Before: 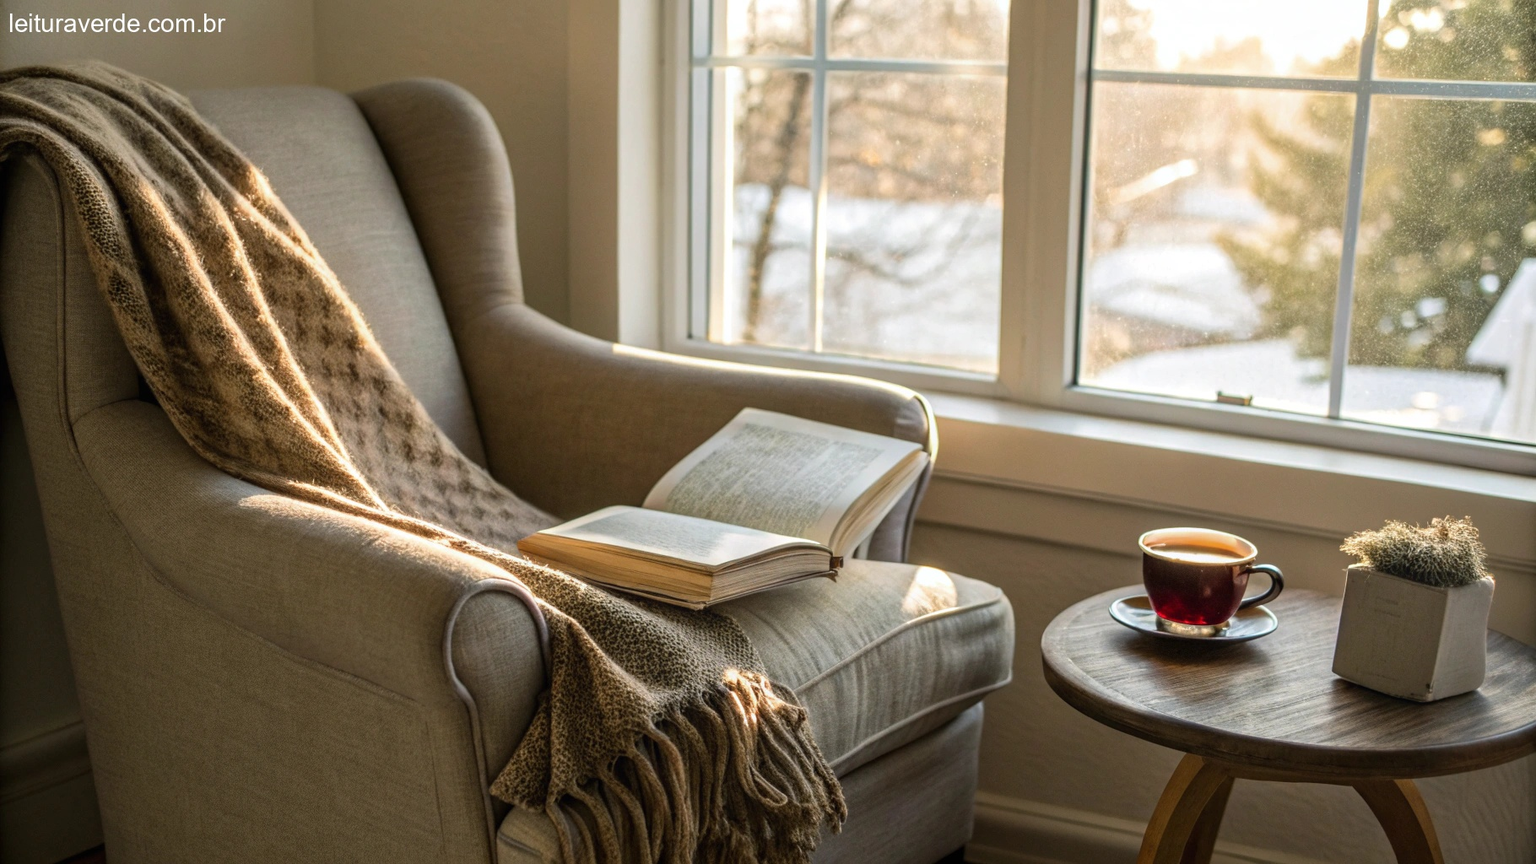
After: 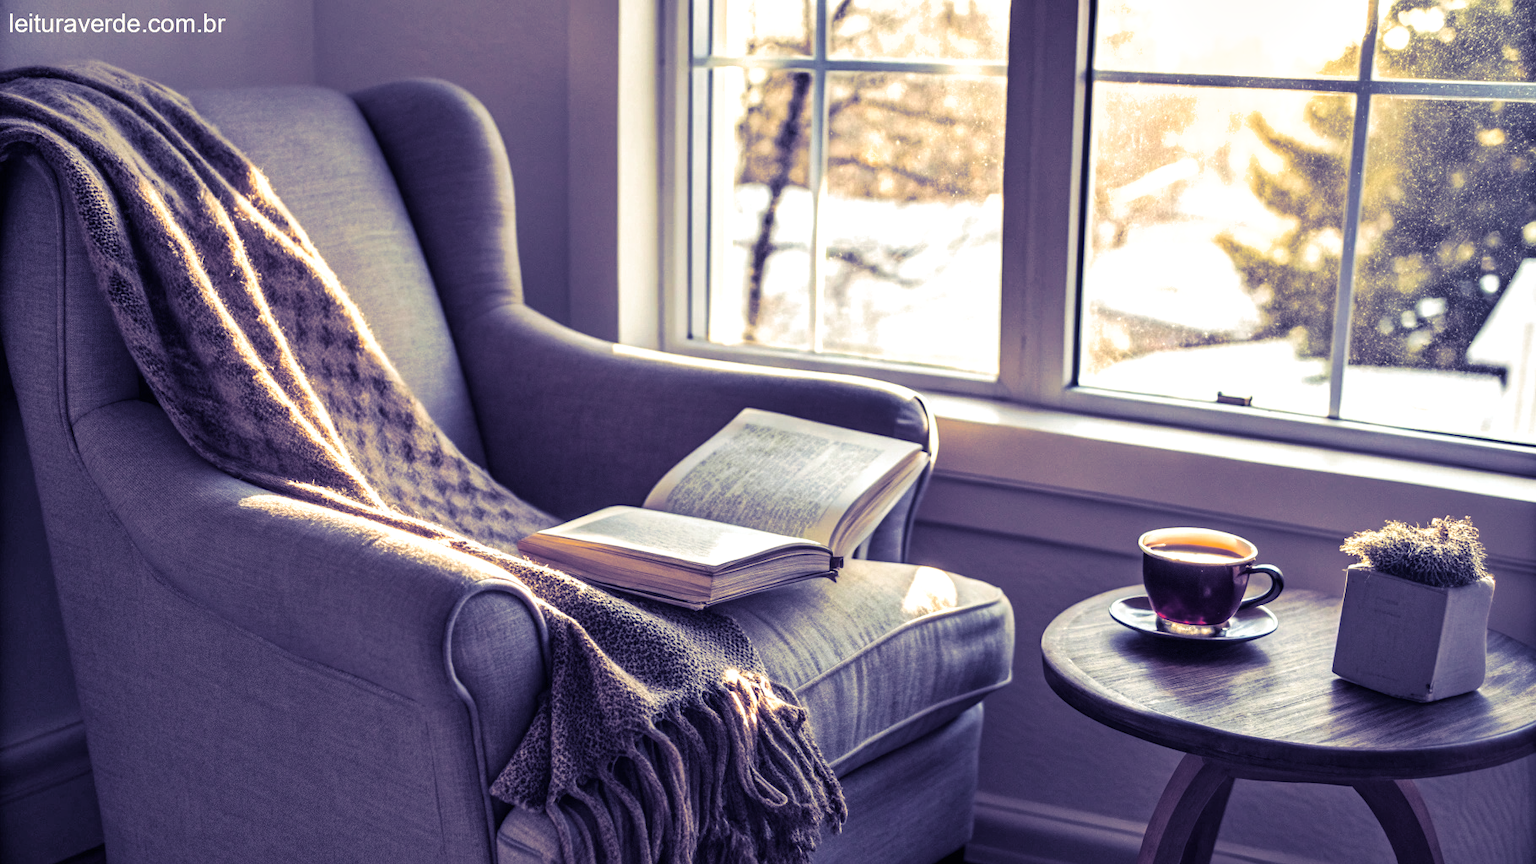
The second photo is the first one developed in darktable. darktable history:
exposure: black level correction 0, exposure 0.5 EV, compensate highlight preservation false
shadows and highlights: soften with gaussian
split-toning: shadows › hue 242.67°, shadows › saturation 0.733, highlights › hue 45.33°, highlights › saturation 0.667, balance -53.304, compress 21.15%
